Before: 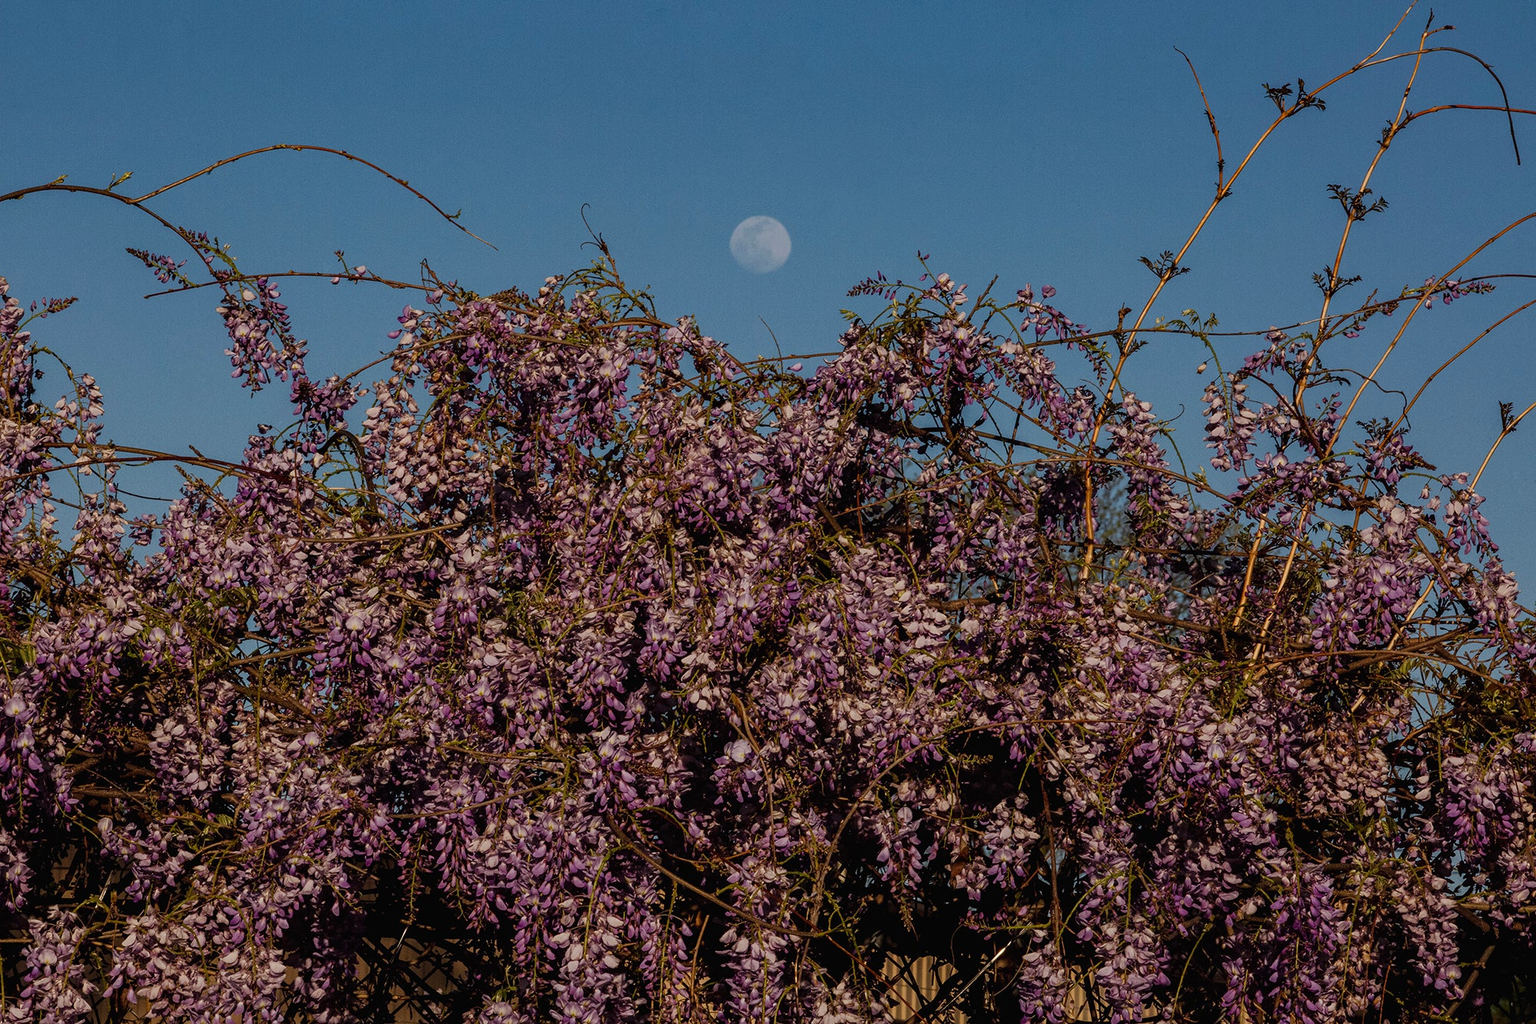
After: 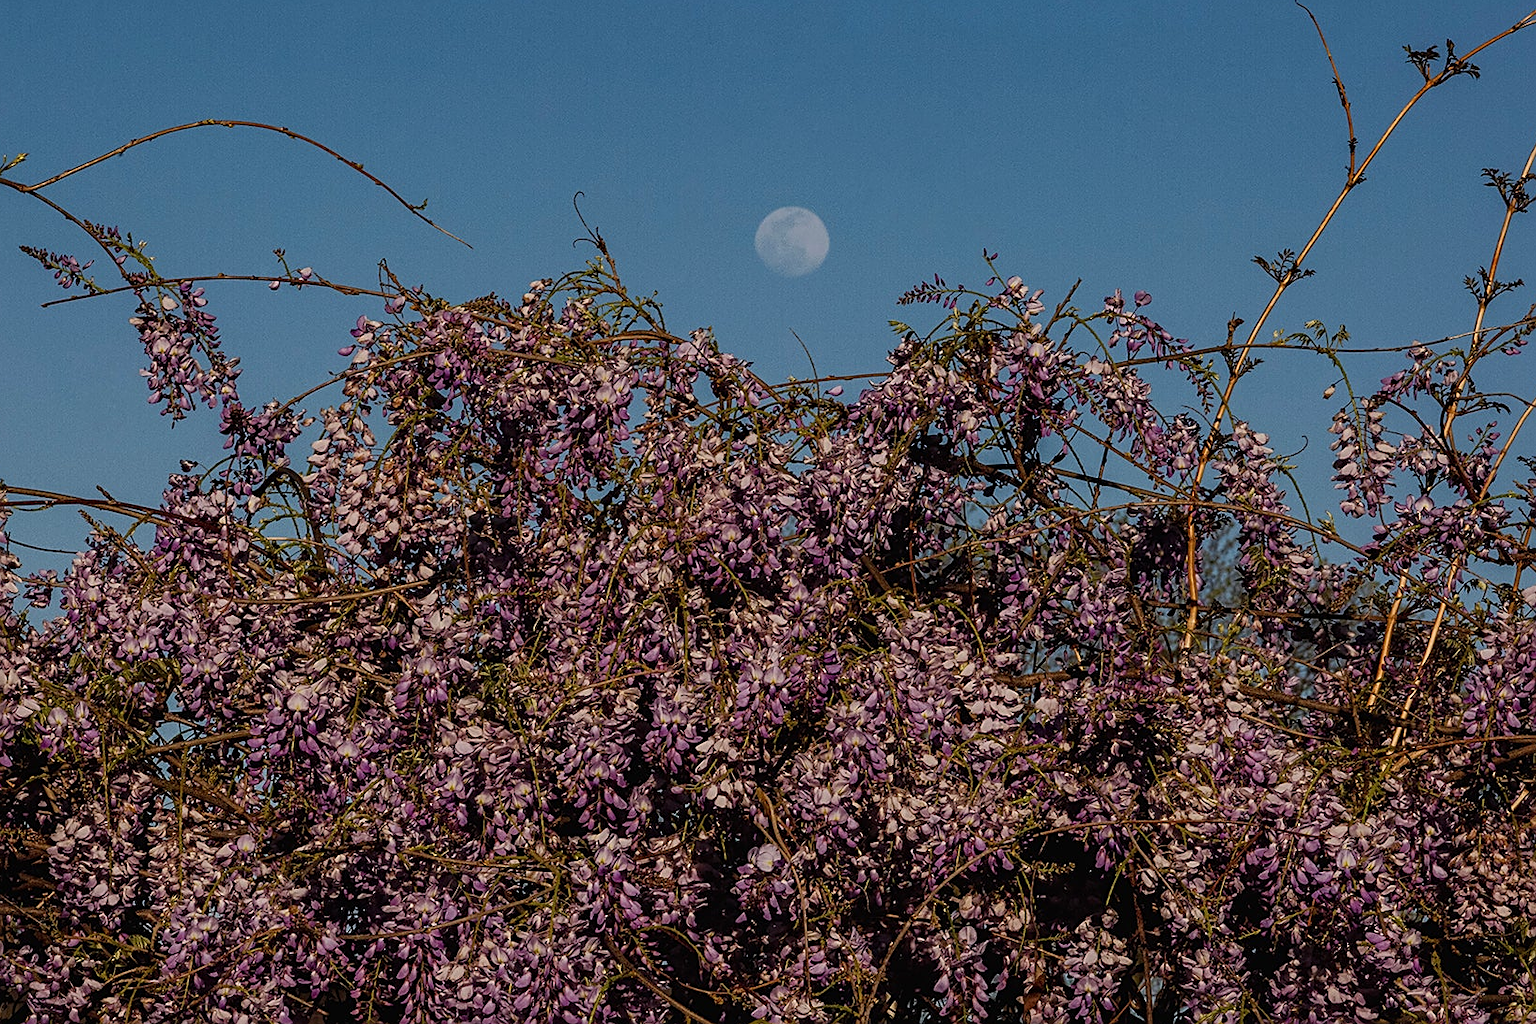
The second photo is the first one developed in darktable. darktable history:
sharpen: on, module defaults
crop and rotate: left 7.196%, top 4.574%, right 10.605%, bottom 13.178%
